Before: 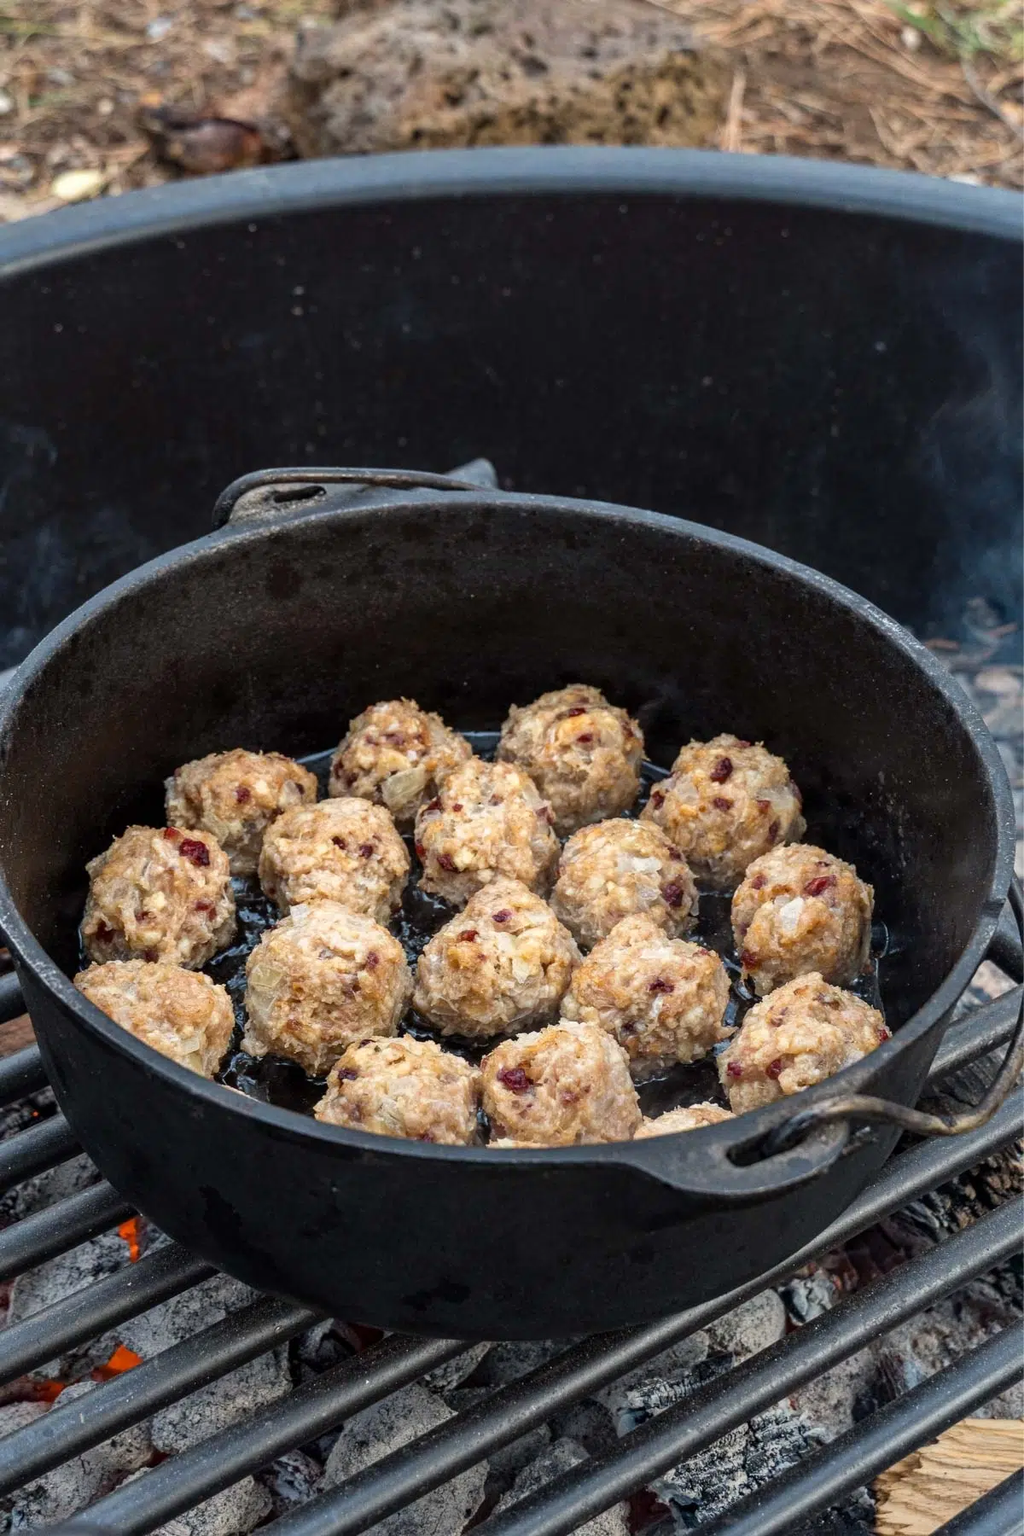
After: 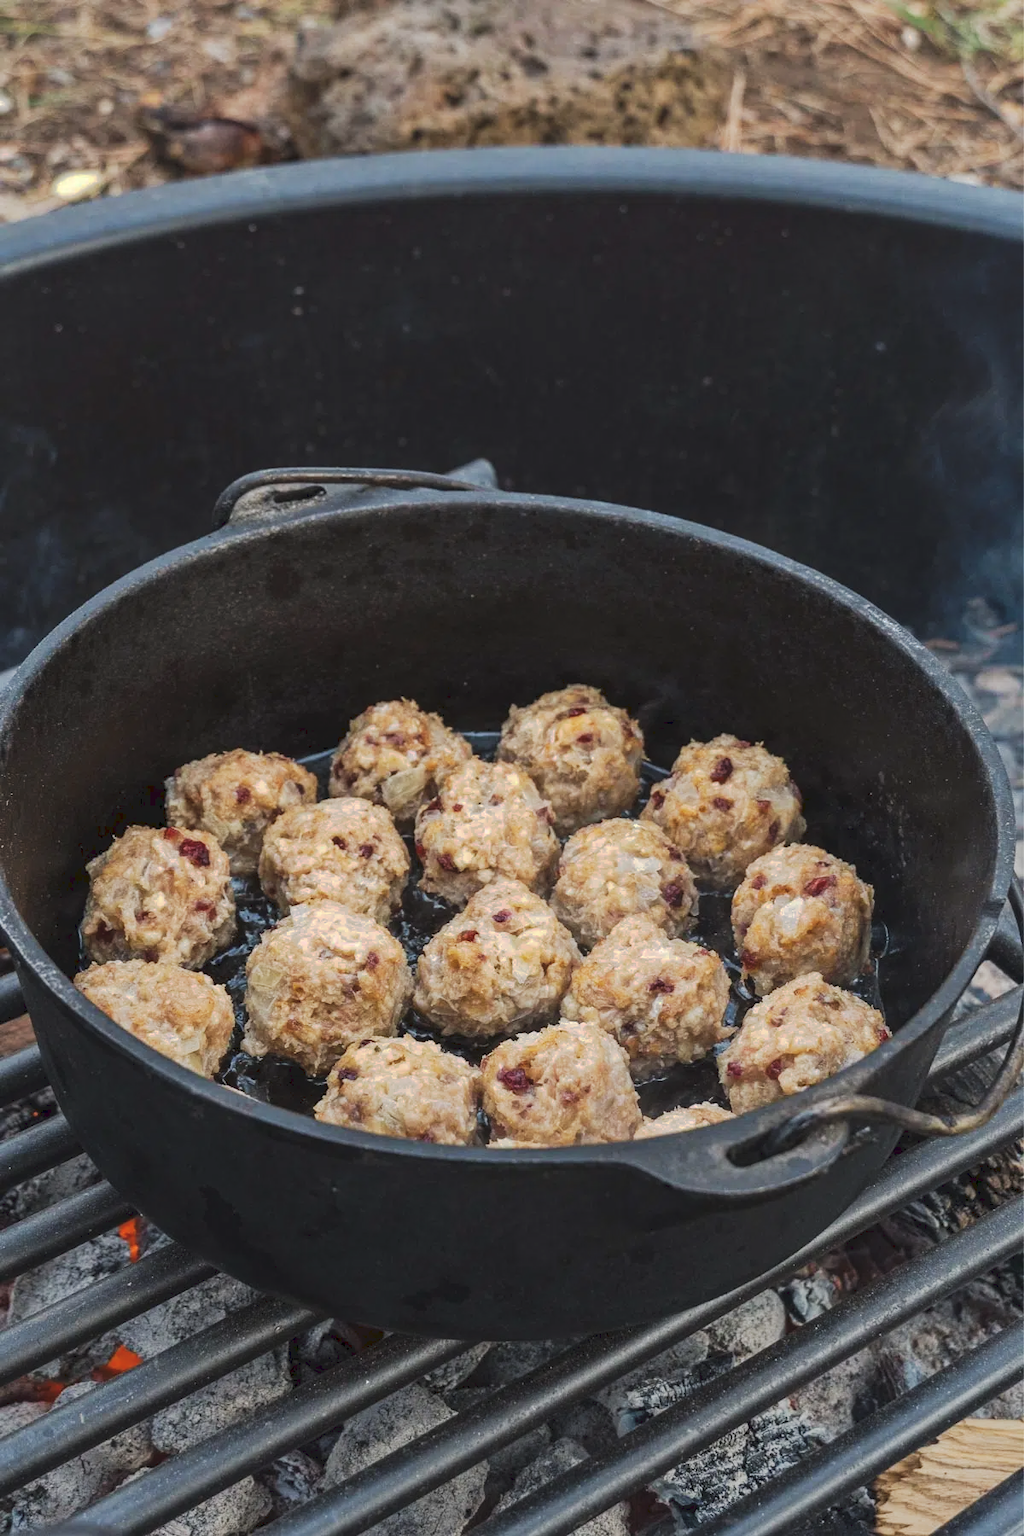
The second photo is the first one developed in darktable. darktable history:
tone curve: curves: ch0 [(0, 0) (0.003, 0.08) (0.011, 0.088) (0.025, 0.104) (0.044, 0.122) (0.069, 0.141) (0.1, 0.161) (0.136, 0.181) (0.177, 0.209) (0.224, 0.246) (0.277, 0.293) (0.335, 0.343) (0.399, 0.399) (0.468, 0.464) (0.543, 0.54) (0.623, 0.616) (0.709, 0.694) (0.801, 0.757) (0.898, 0.821) (1, 1)], preserve colors none
